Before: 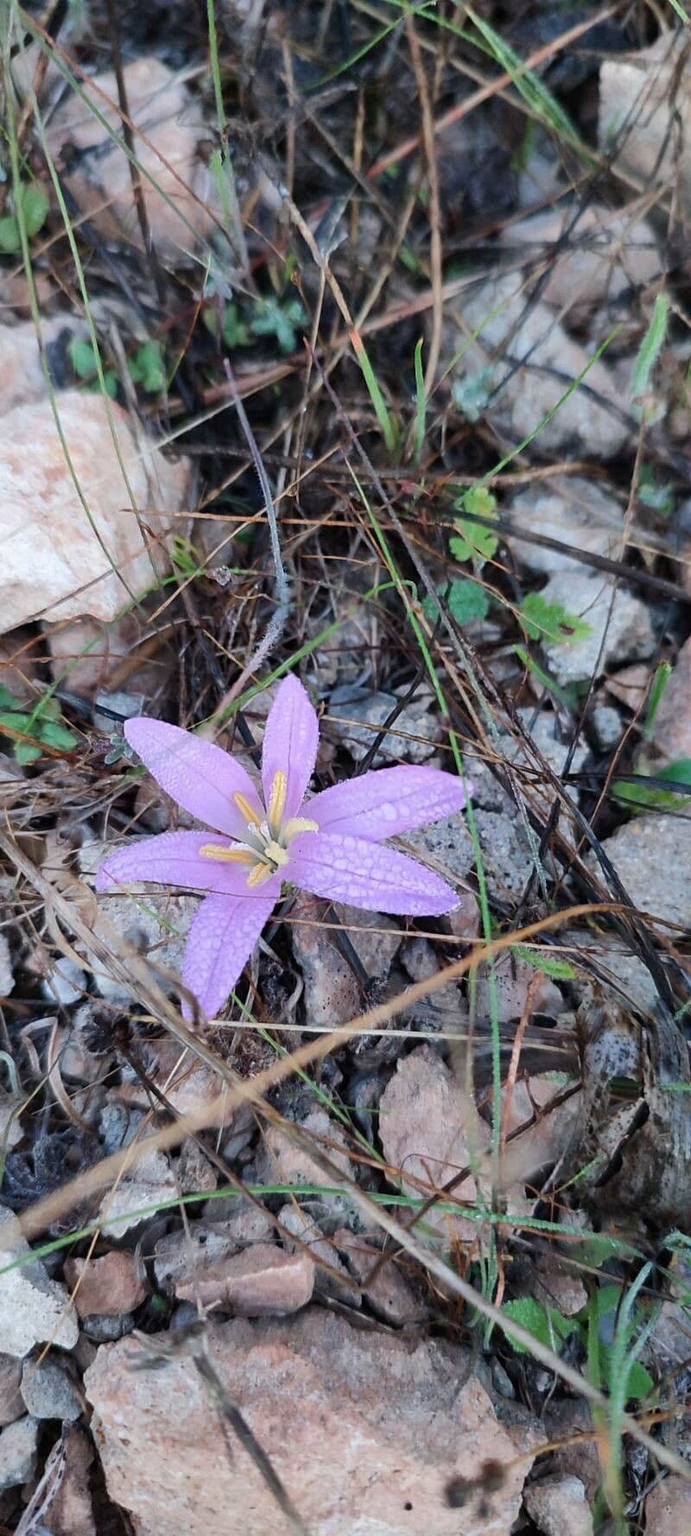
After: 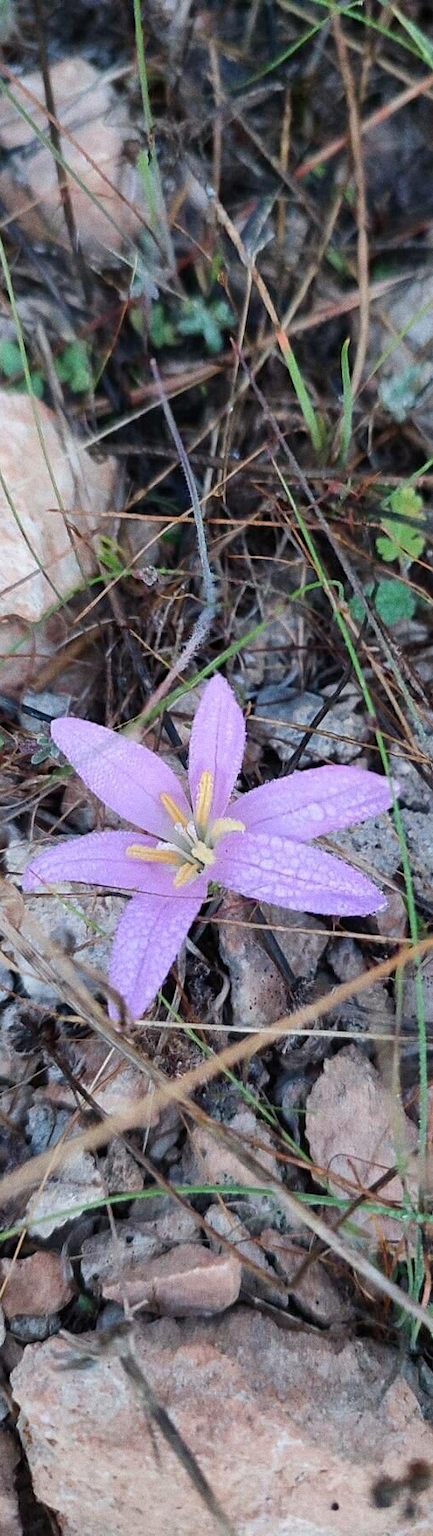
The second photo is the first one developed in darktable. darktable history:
crop: left 10.644%, right 26.528%
grain: coarseness 0.09 ISO
tone equalizer: on, module defaults
